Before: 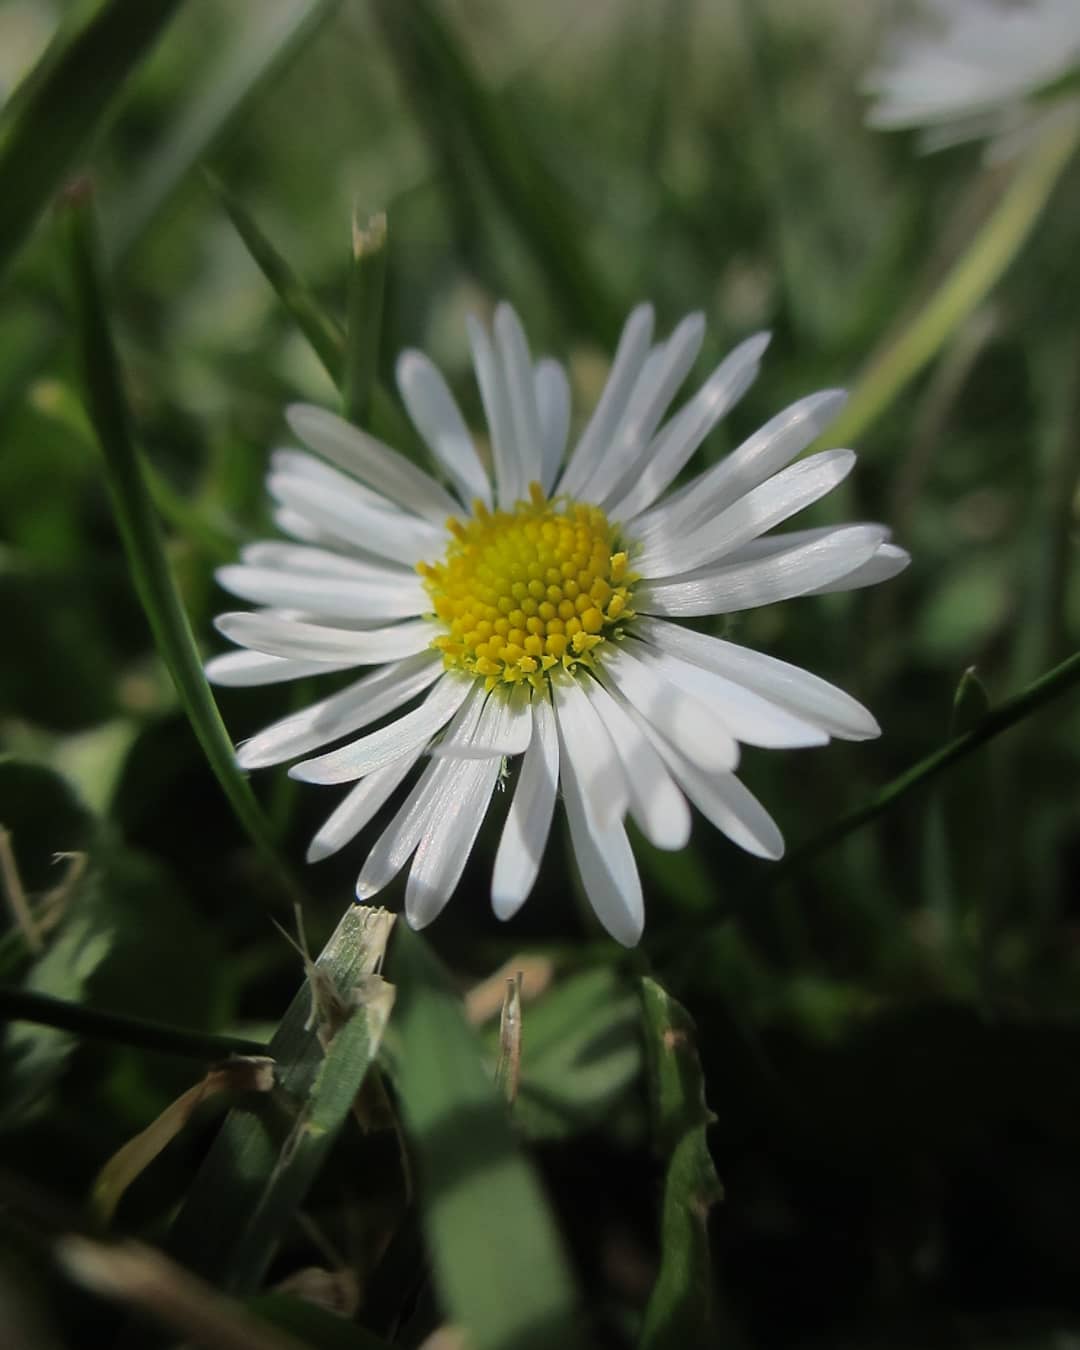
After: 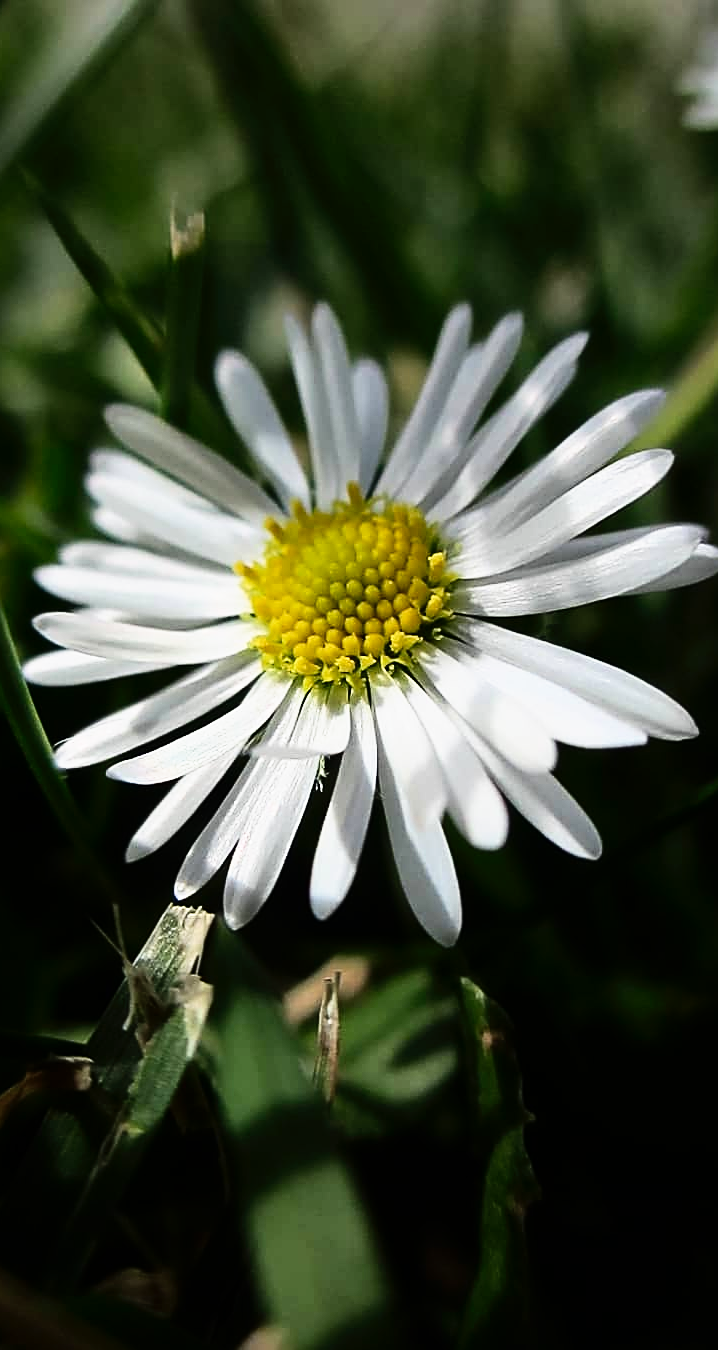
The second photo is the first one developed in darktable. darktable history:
contrast brightness saturation: contrast 0.28
tone curve: curves: ch0 [(0, 0) (0.003, 0.001) (0.011, 0.005) (0.025, 0.011) (0.044, 0.02) (0.069, 0.031) (0.1, 0.045) (0.136, 0.077) (0.177, 0.124) (0.224, 0.181) (0.277, 0.245) (0.335, 0.316) (0.399, 0.393) (0.468, 0.477) (0.543, 0.568) (0.623, 0.666) (0.709, 0.771) (0.801, 0.871) (0.898, 0.965) (1, 1)], preserve colors none
sharpen: on, module defaults
crop: left 16.899%, right 16.556%
